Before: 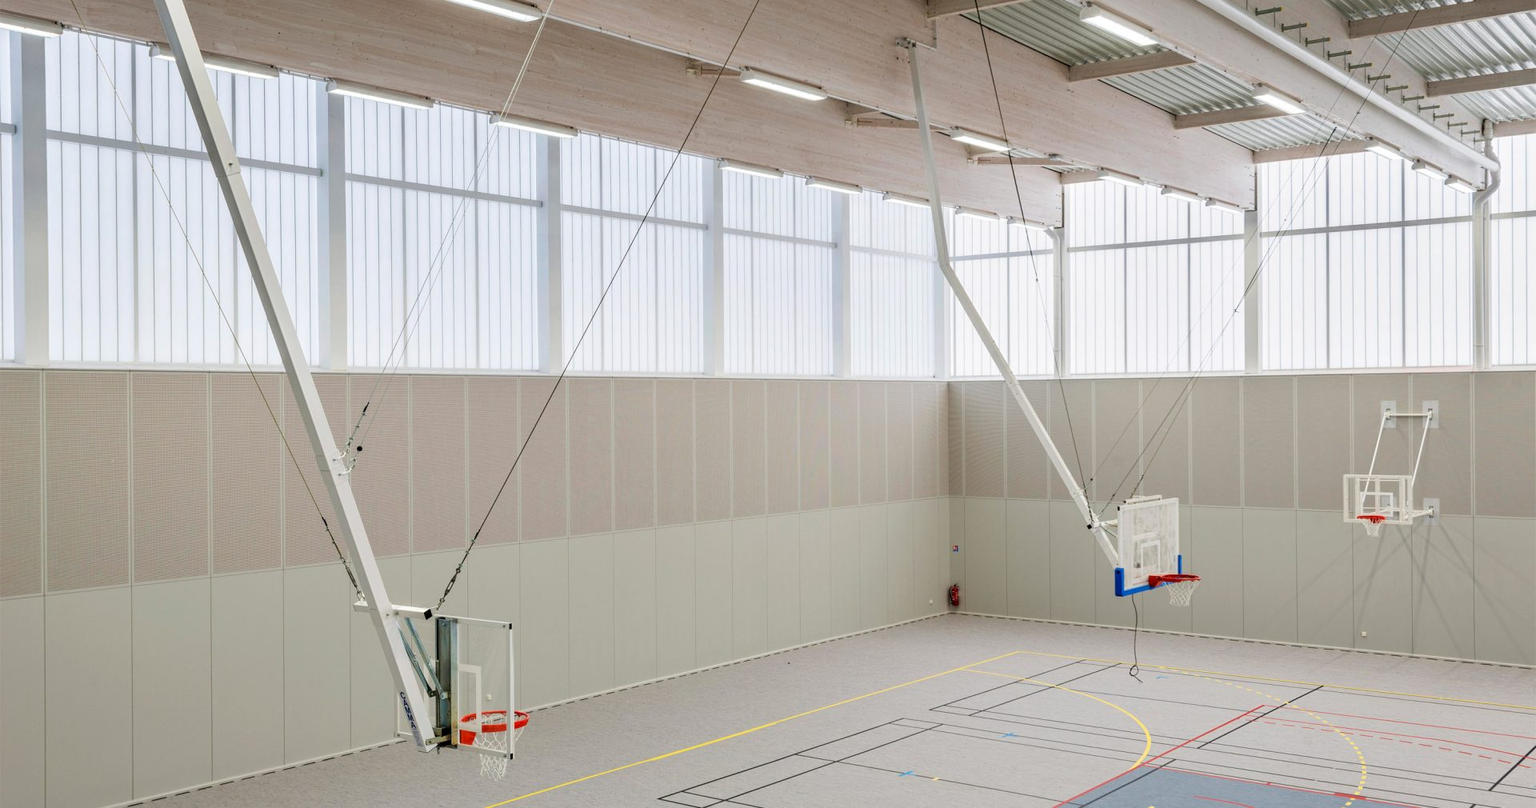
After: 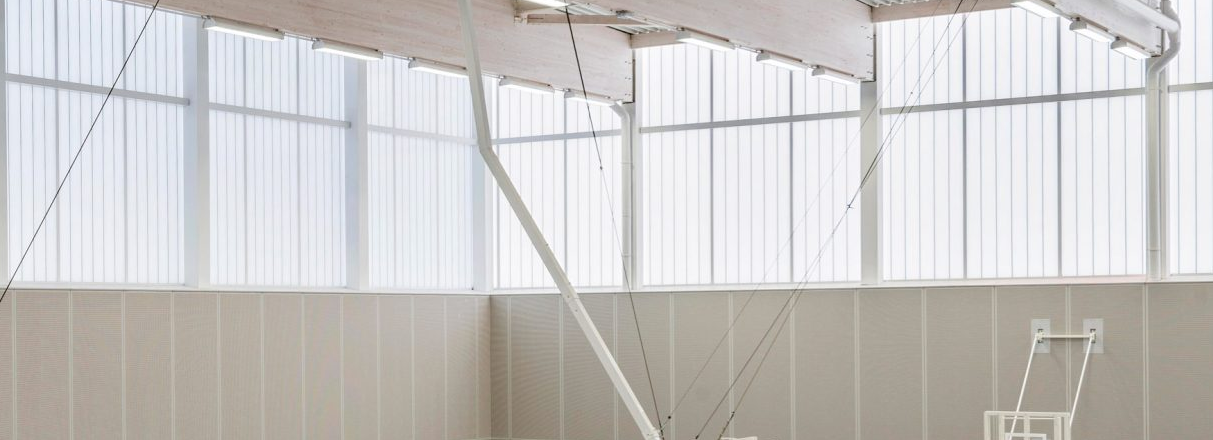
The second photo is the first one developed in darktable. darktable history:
crop: left 36.199%, top 18.042%, right 0.577%, bottom 38.353%
